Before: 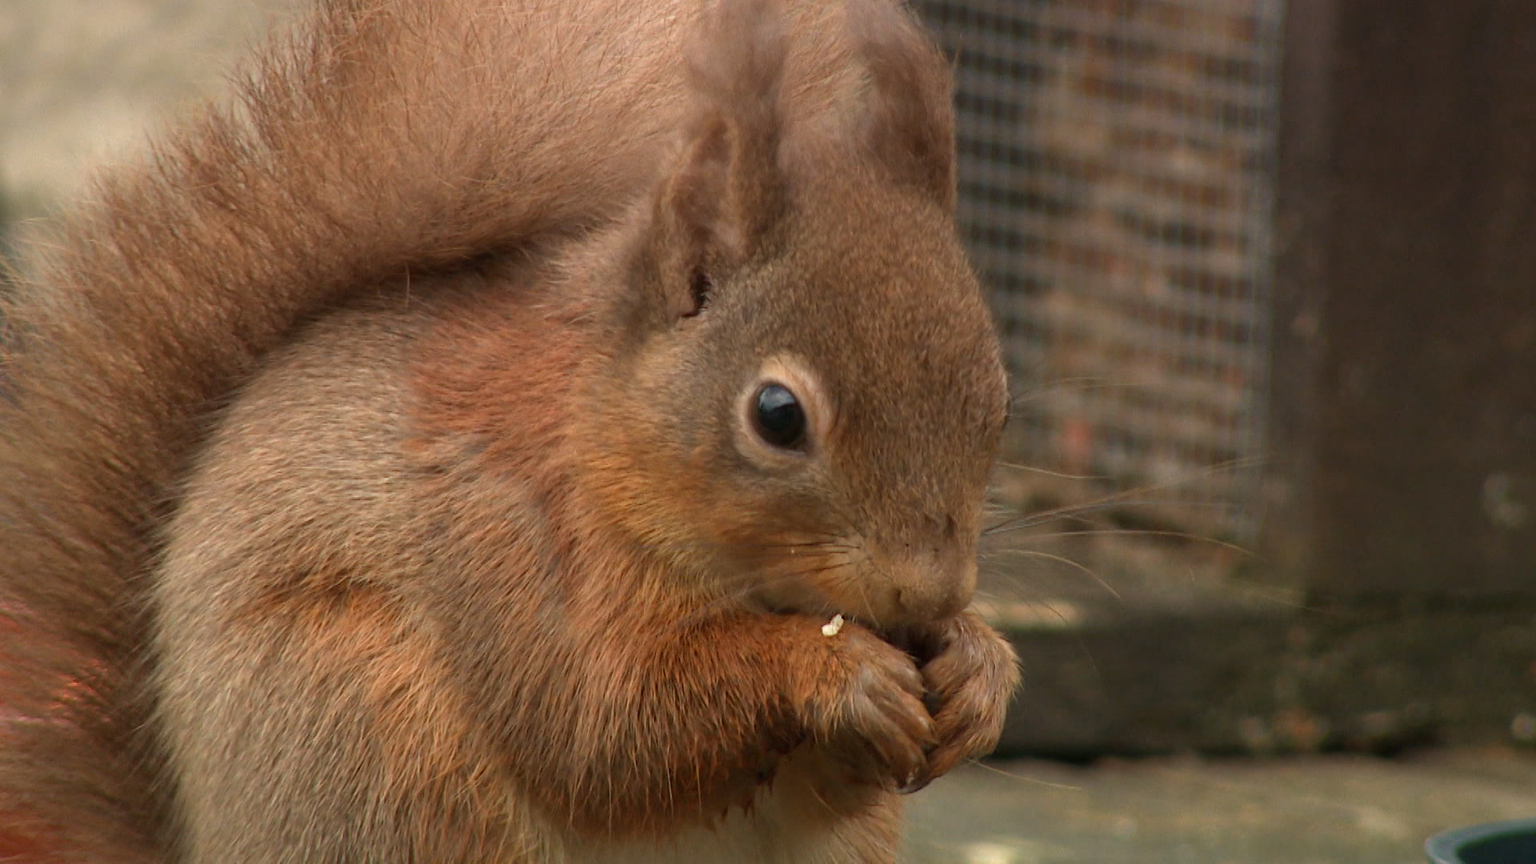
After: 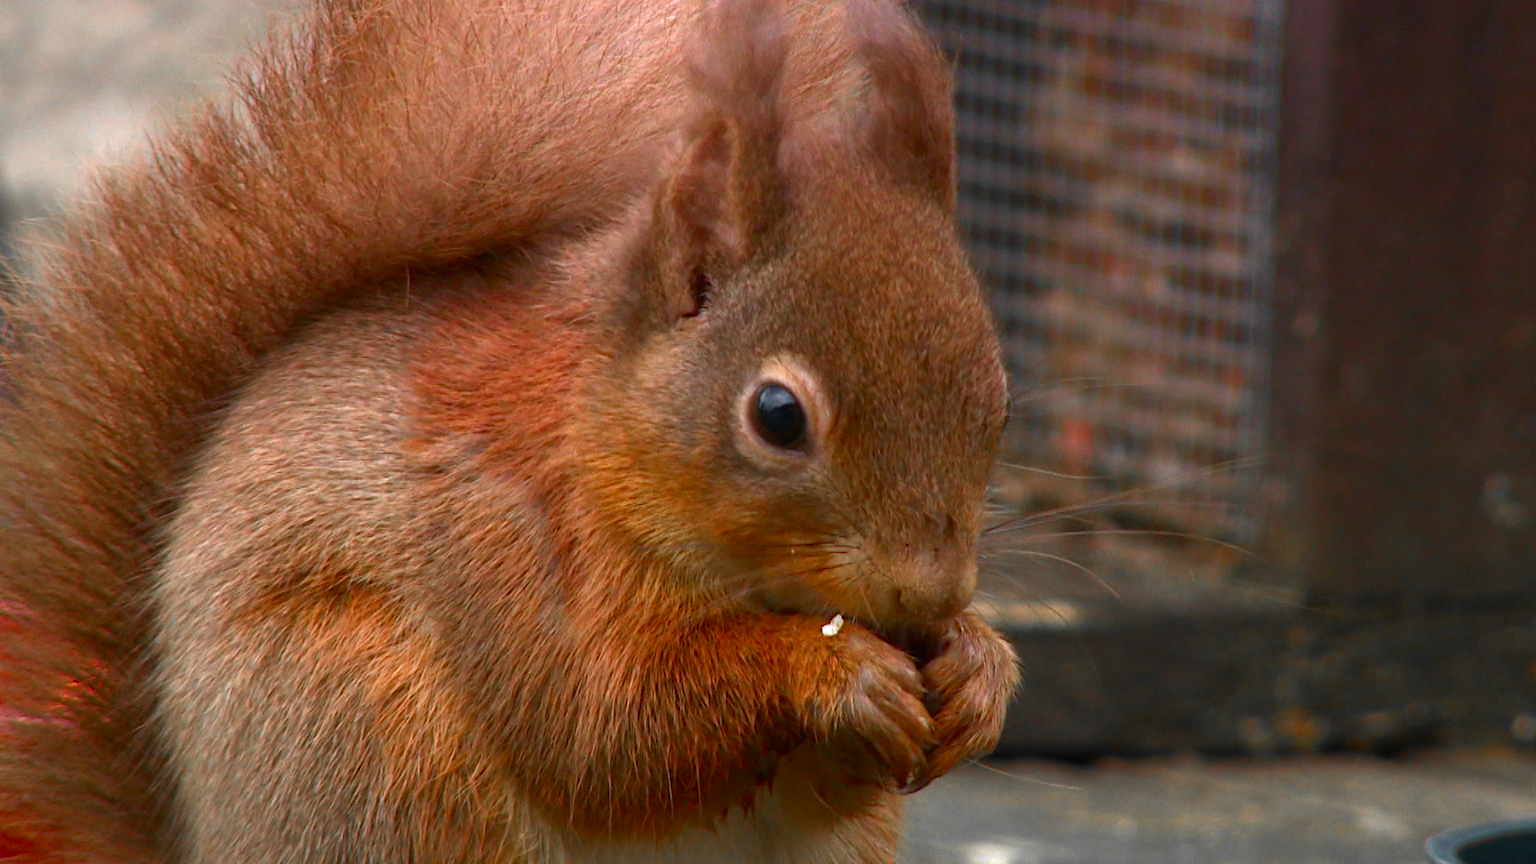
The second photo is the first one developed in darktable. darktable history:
color zones: curves: ch1 [(0, 0.679) (0.143, 0.647) (0.286, 0.261) (0.378, -0.011) (0.571, 0.396) (0.714, 0.399) (0.857, 0.406) (1, 0.679)], mix 42.44%
color balance rgb: perceptual saturation grading › global saturation 20%, perceptual saturation grading › highlights -25.779%, perceptual saturation grading › shadows 25.992%, perceptual brilliance grading › global brilliance -18.572%, perceptual brilliance grading › highlights 29.205%, global vibrance 20%
color calibration: illuminant custom, x 0.372, y 0.382, temperature 4280.02 K
